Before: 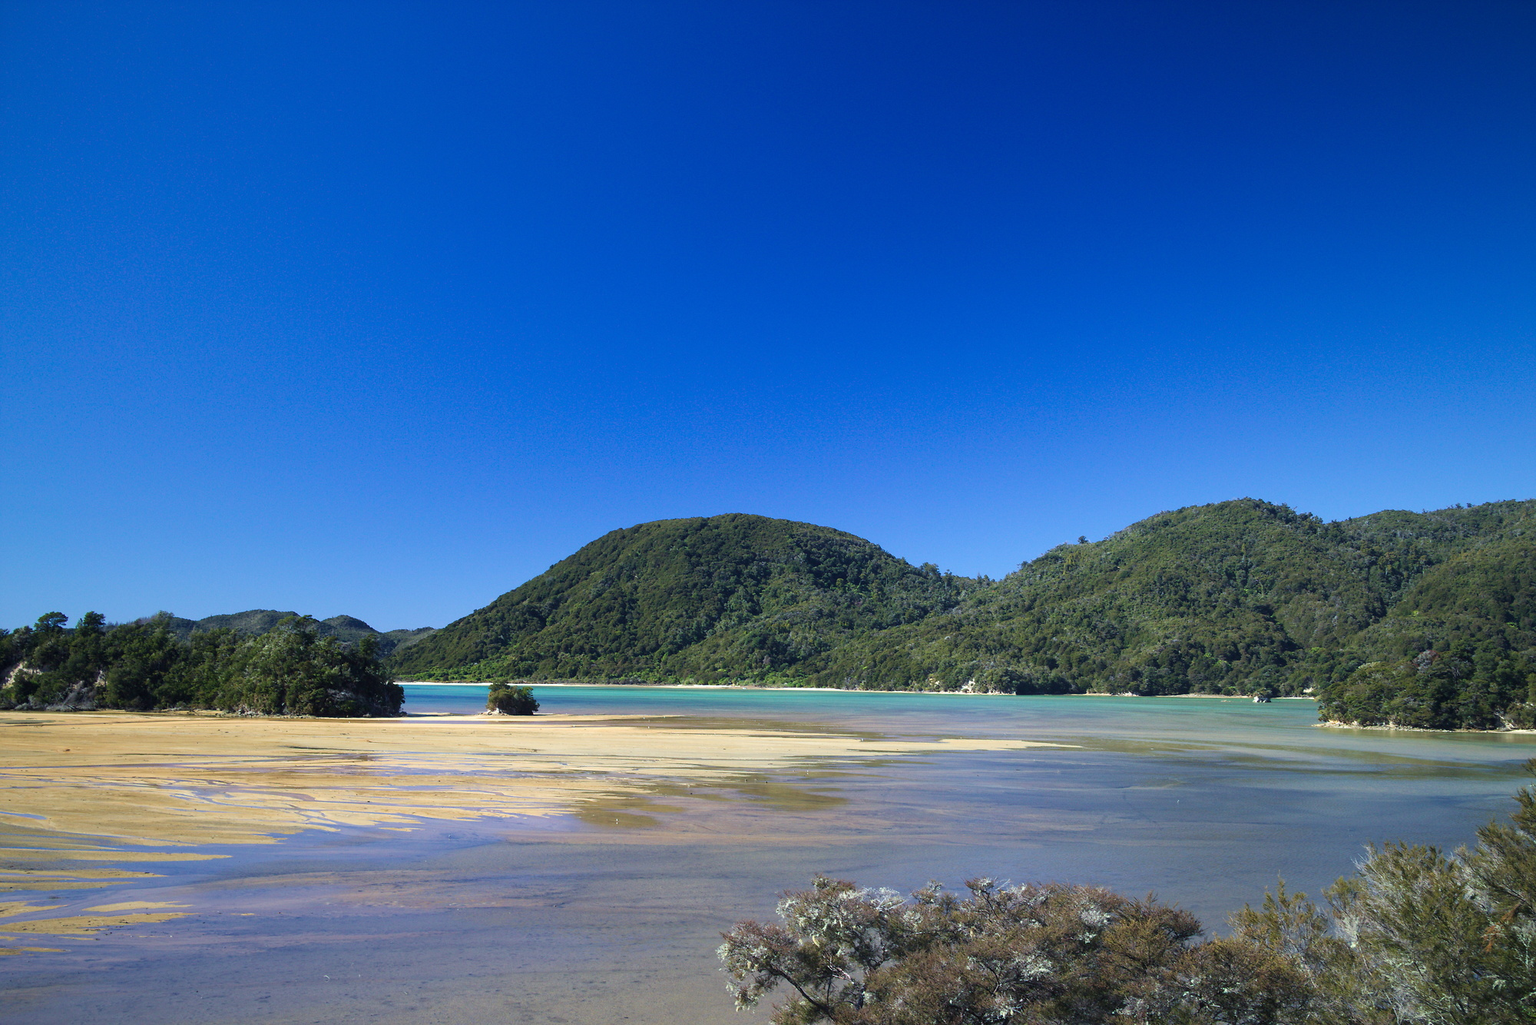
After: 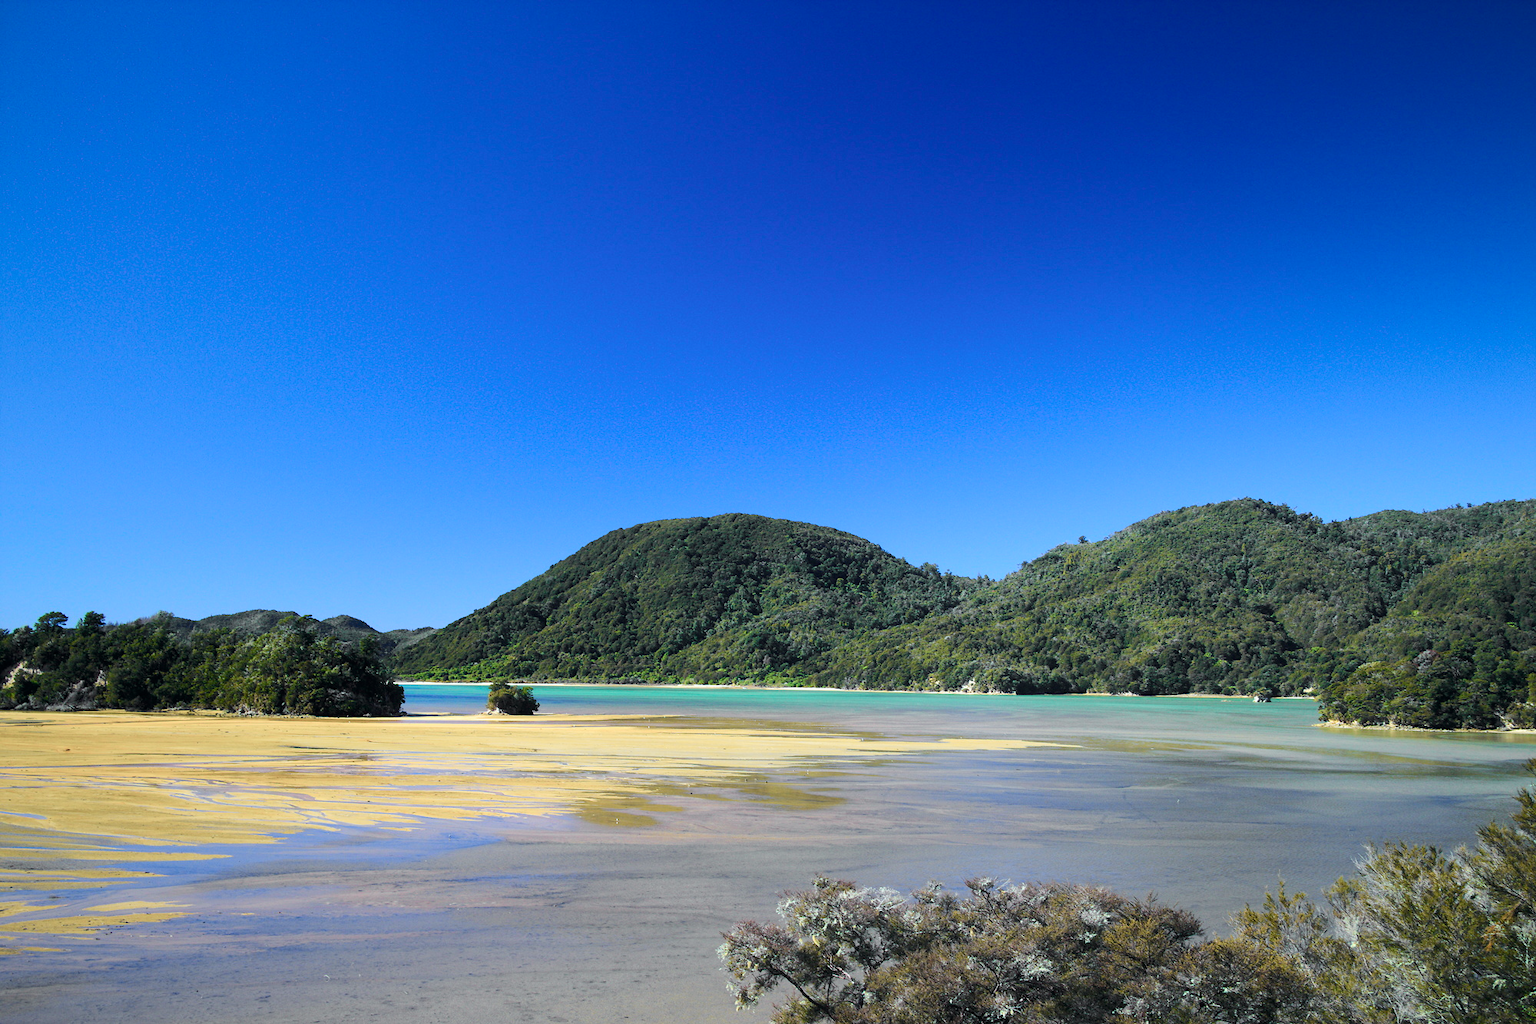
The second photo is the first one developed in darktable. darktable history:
tone curve: curves: ch0 [(0, 0) (0.037, 0.011) (0.131, 0.108) (0.279, 0.279) (0.476, 0.554) (0.617, 0.693) (0.704, 0.77) (0.813, 0.852) (0.916, 0.924) (1, 0.993)]; ch1 [(0, 0) (0.318, 0.278) (0.444, 0.427) (0.493, 0.492) (0.508, 0.502) (0.534, 0.531) (0.562, 0.571) (0.626, 0.667) (0.746, 0.764) (1, 1)]; ch2 [(0, 0) (0.316, 0.292) (0.381, 0.37) (0.423, 0.448) (0.476, 0.492) (0.502, 0.498) (0.522, 0.518) (0.533, 0.532) (0.586, 0.631) (0.634, 0.663) (0.7, 0.7) (0.861, 0.808) (1, 0.951)], color space Lab, independent channels, preserve colors none
